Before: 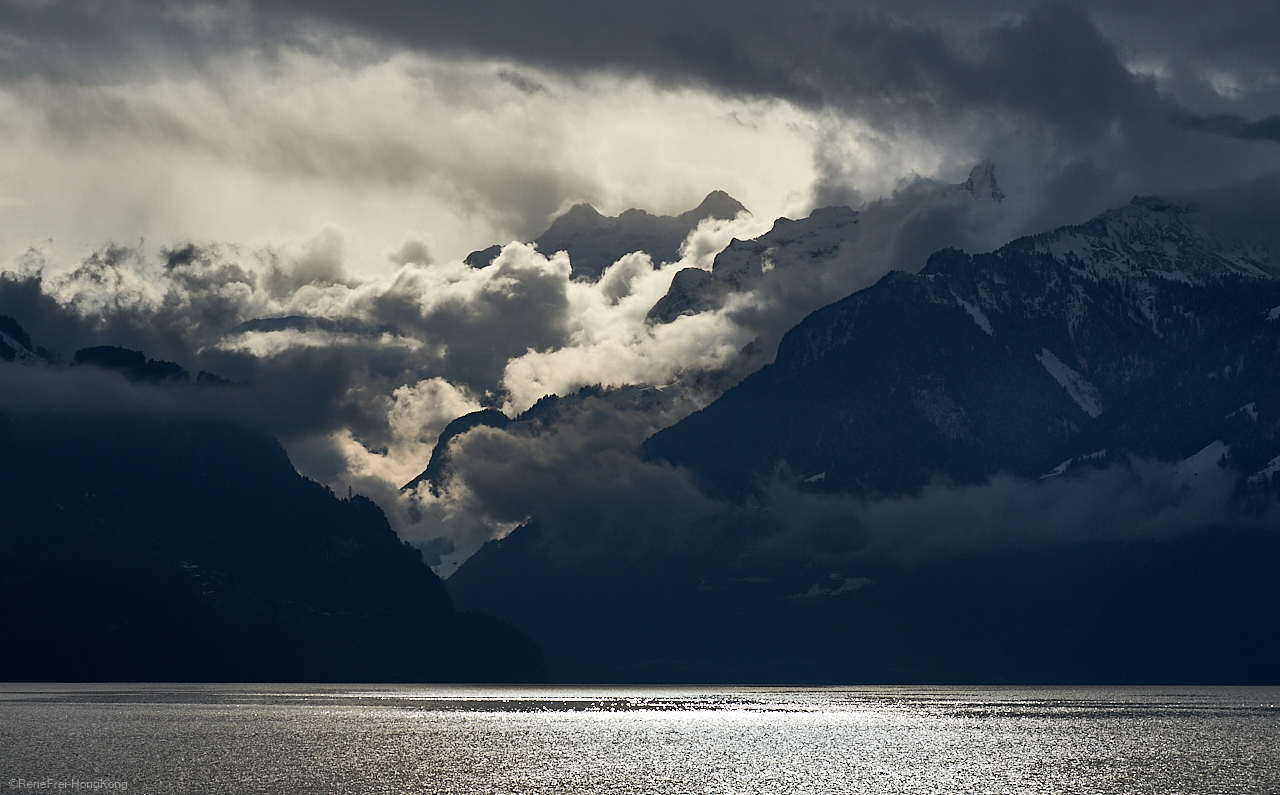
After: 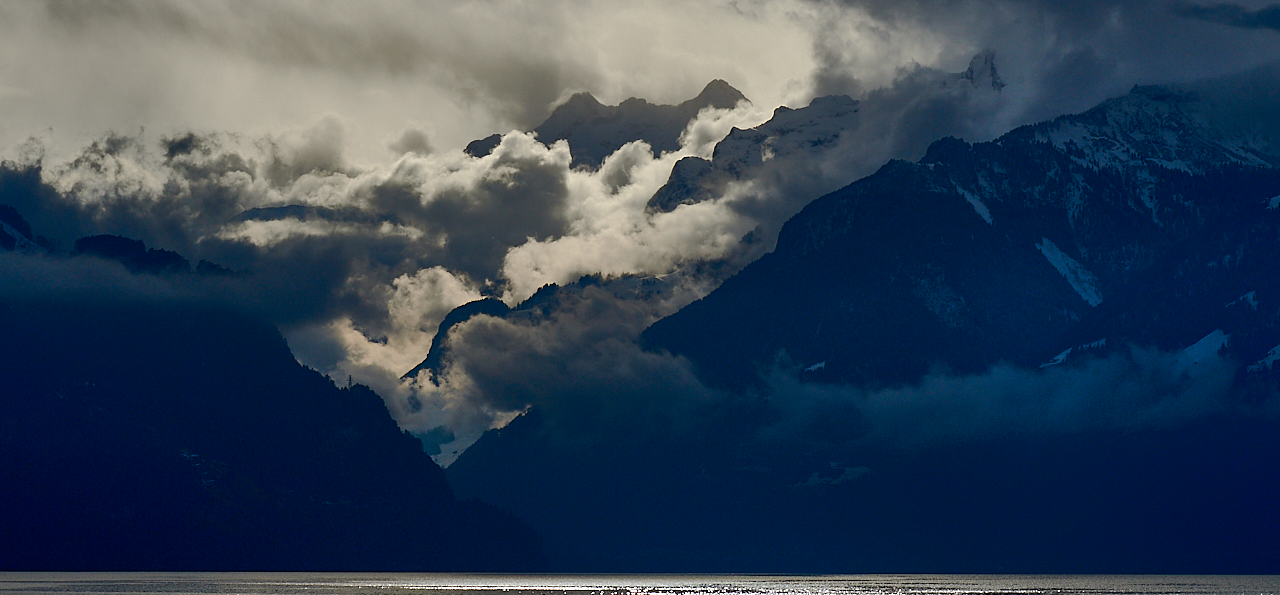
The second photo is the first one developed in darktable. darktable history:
crop: top 13.969%, bottom 11.099%
base curve: curves: ch0 [(0, 0) (0.262, 0.32) (0.722, 0.705) (1, 1)], preserve colors none
contrast brightness saturation: brightness -0.247, saturation 0.202
shadows and highlights: on, module defaults
